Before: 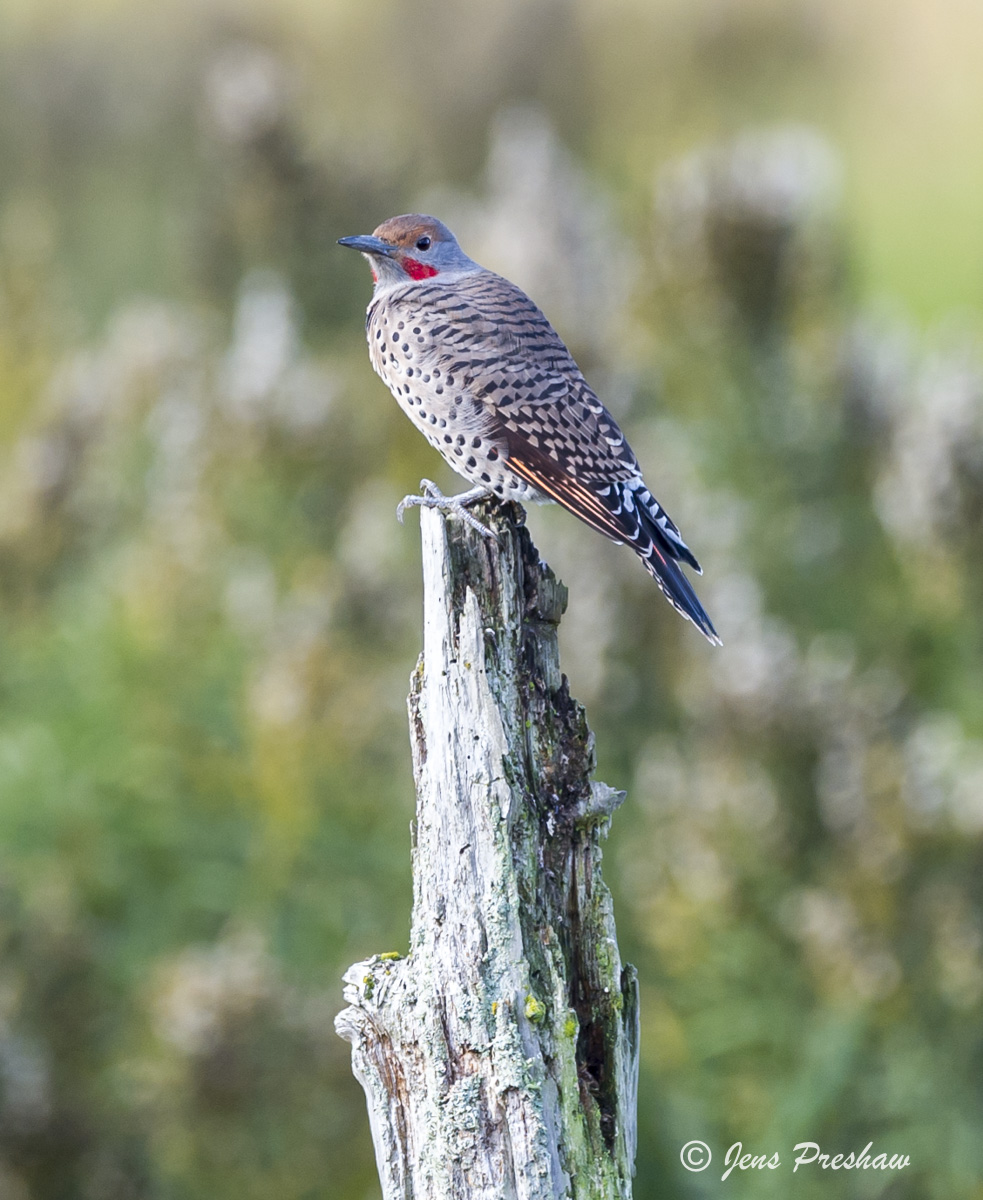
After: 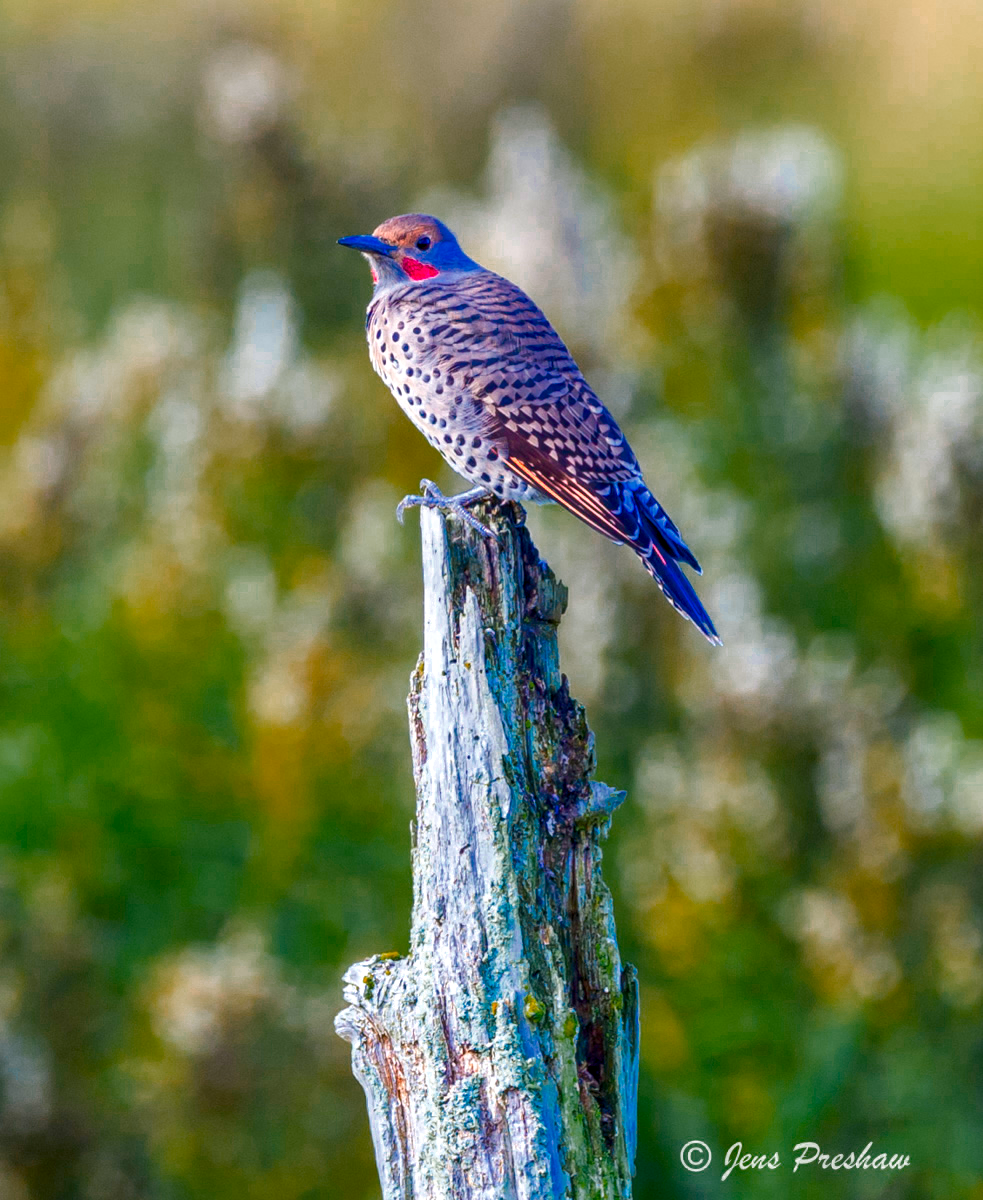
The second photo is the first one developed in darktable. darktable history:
local contrast: detail 130%
color balance rgb: linear chroma grading › global chroma 15%, perceptual saturation grading › global saturation 30%
color zones: curves: ch0 [(0, 0.553) (0.123, 0.58) (0.23, 0.419) (0.468, 0.155) (0.605, 0.132) (0.723, 0.063) (0.833, 0.172) (0.921, 0.468)]; ch1 [(0.025, 0.645) (0.229, 0.584) (0.326, 0.551) (0.537, 0.446) (0.599, 0.911) (0.708, 1) (0.805, 0.944)]; ch2 [(0.086, 0.468) (0.254, 0.464) (0.638, 0.564) (0.702, 0.592) (0.768, 0.564)]
